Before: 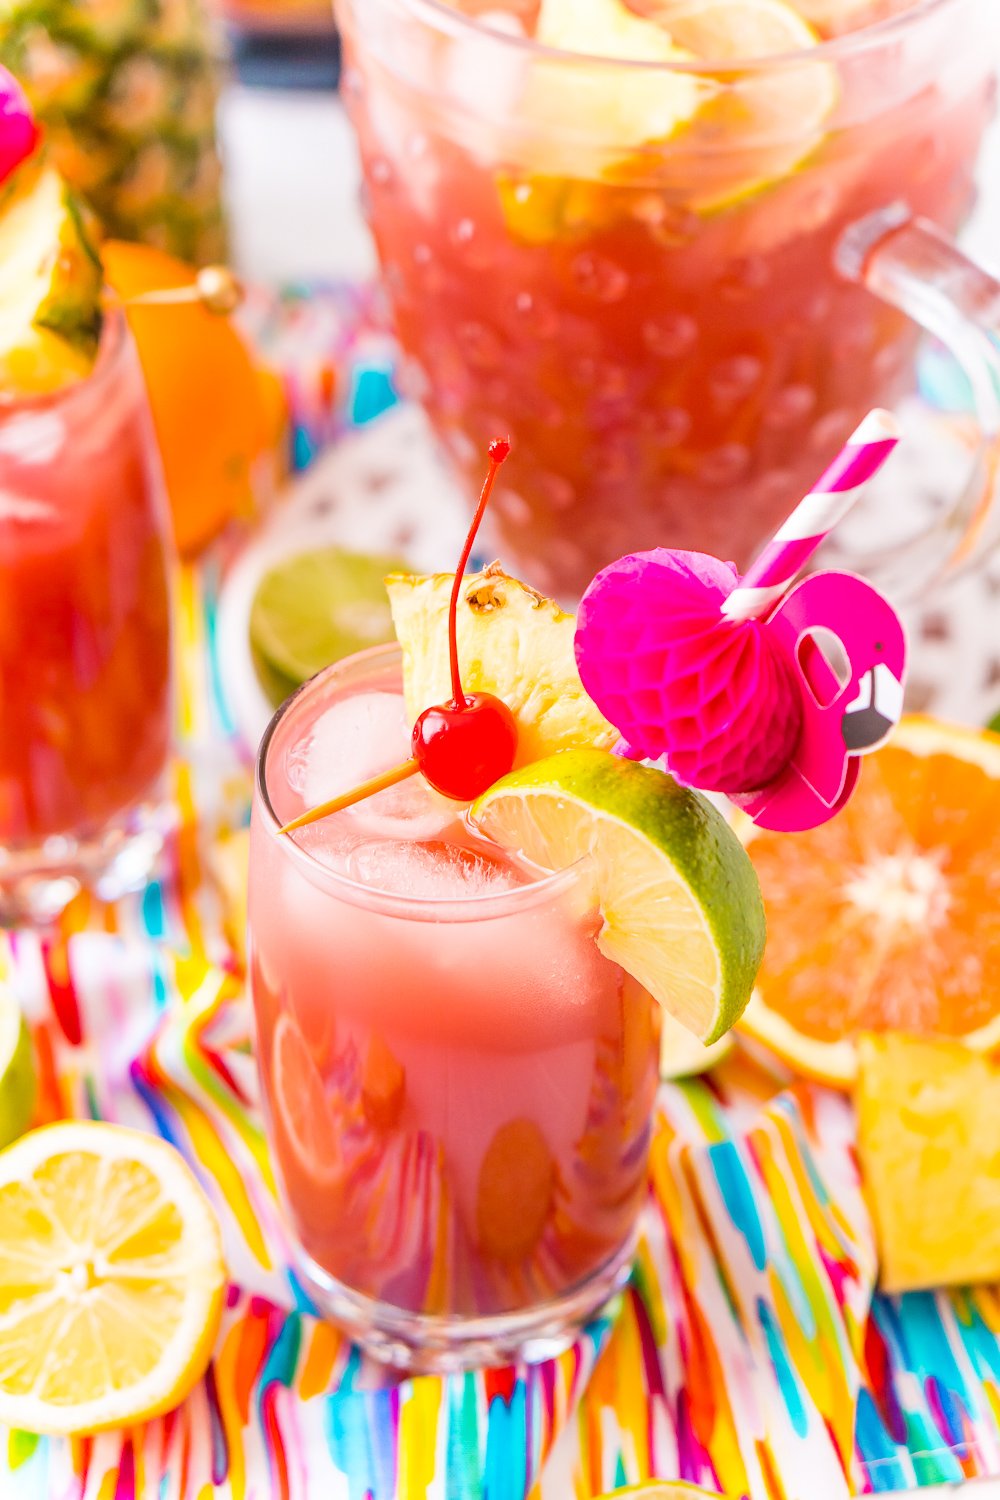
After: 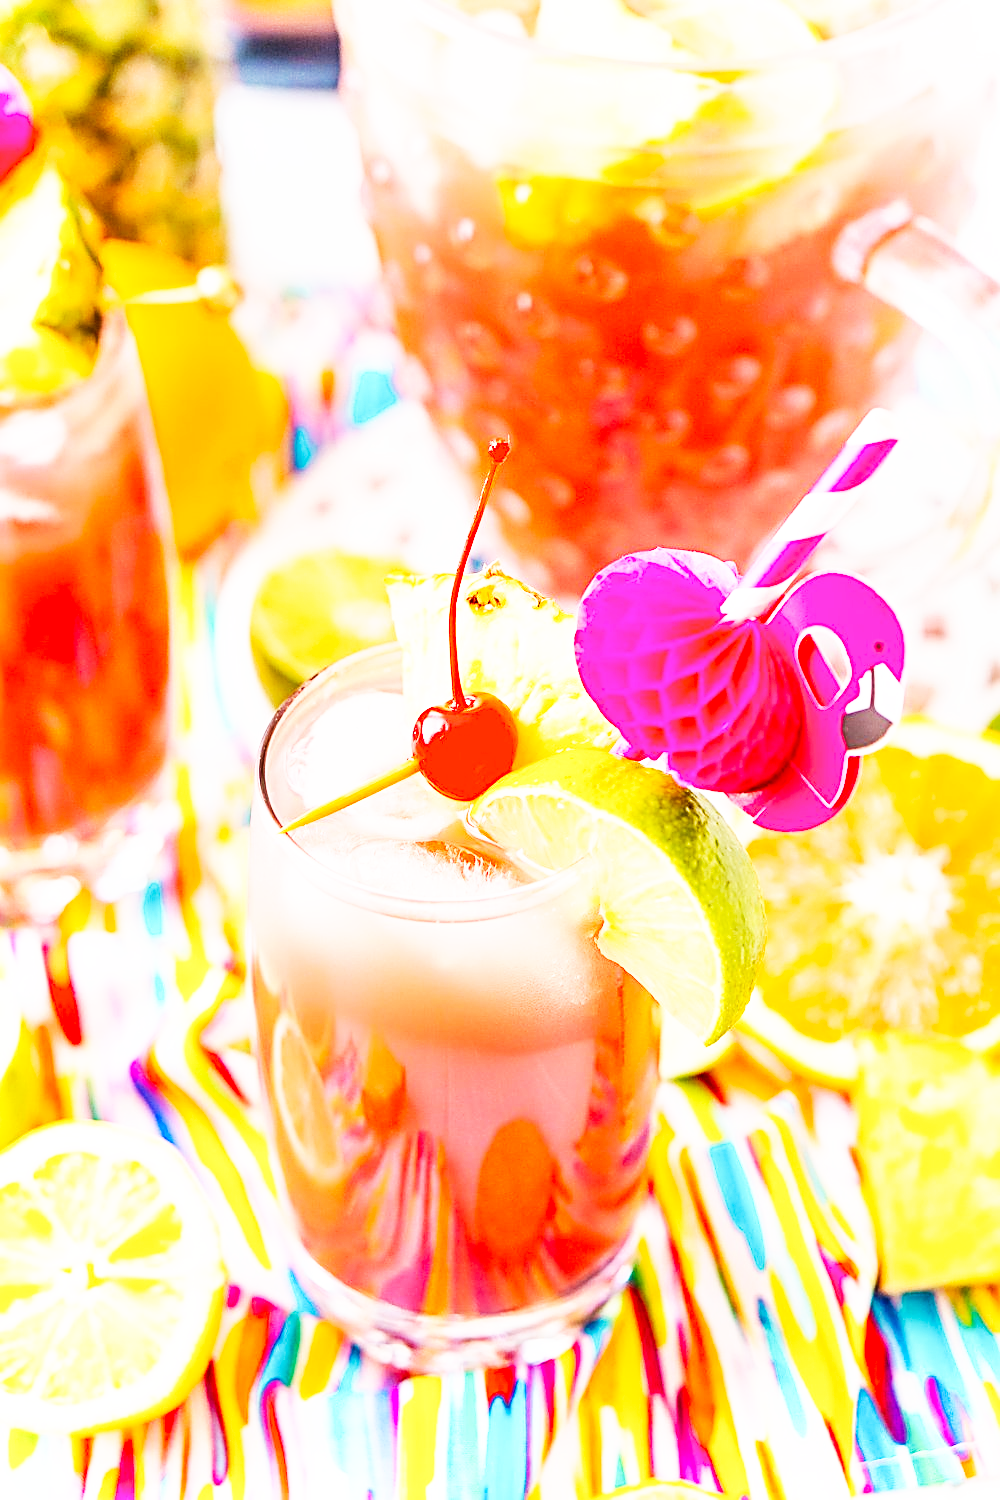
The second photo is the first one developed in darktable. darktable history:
sharpen: radius 2.694, amount 0.666
base curve: curves: ch0 [(0, 0) (0.007, 0.004) (0.027, 0.03) (0.046, 0.07) (0.207, 0.54) (0.442, 0.872) (0.673, 0.972) (1, 1)], preserve colors none
